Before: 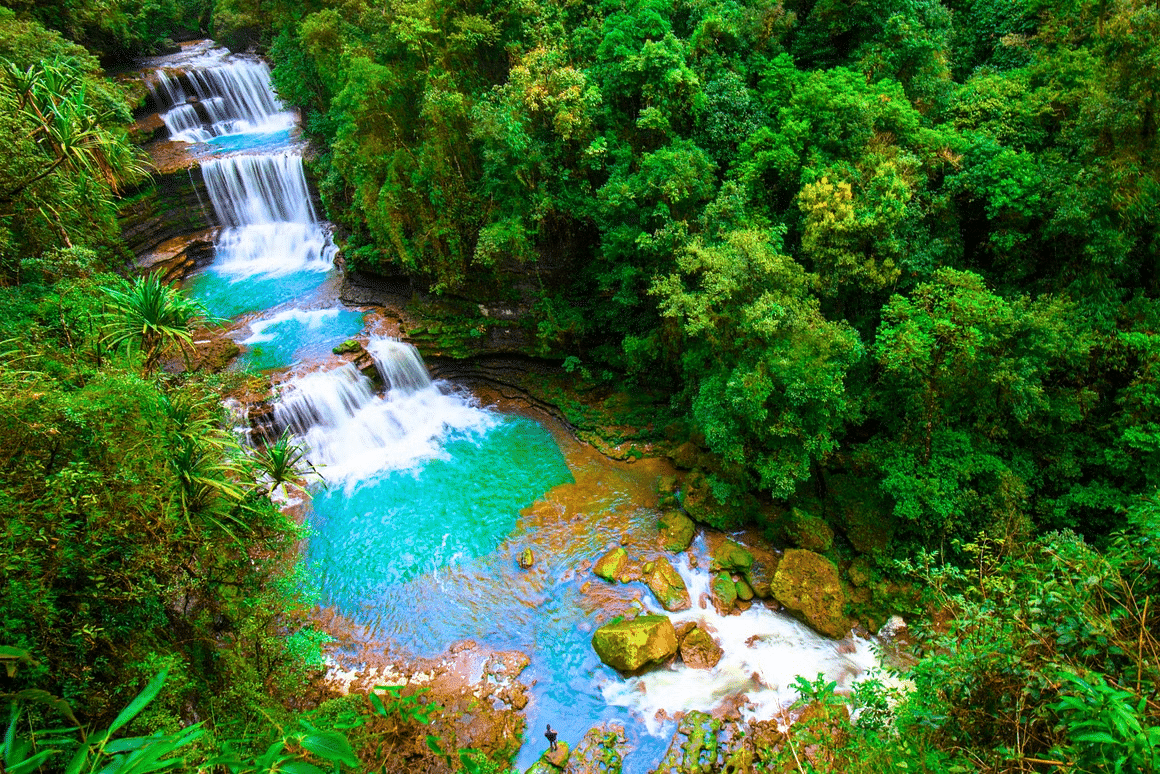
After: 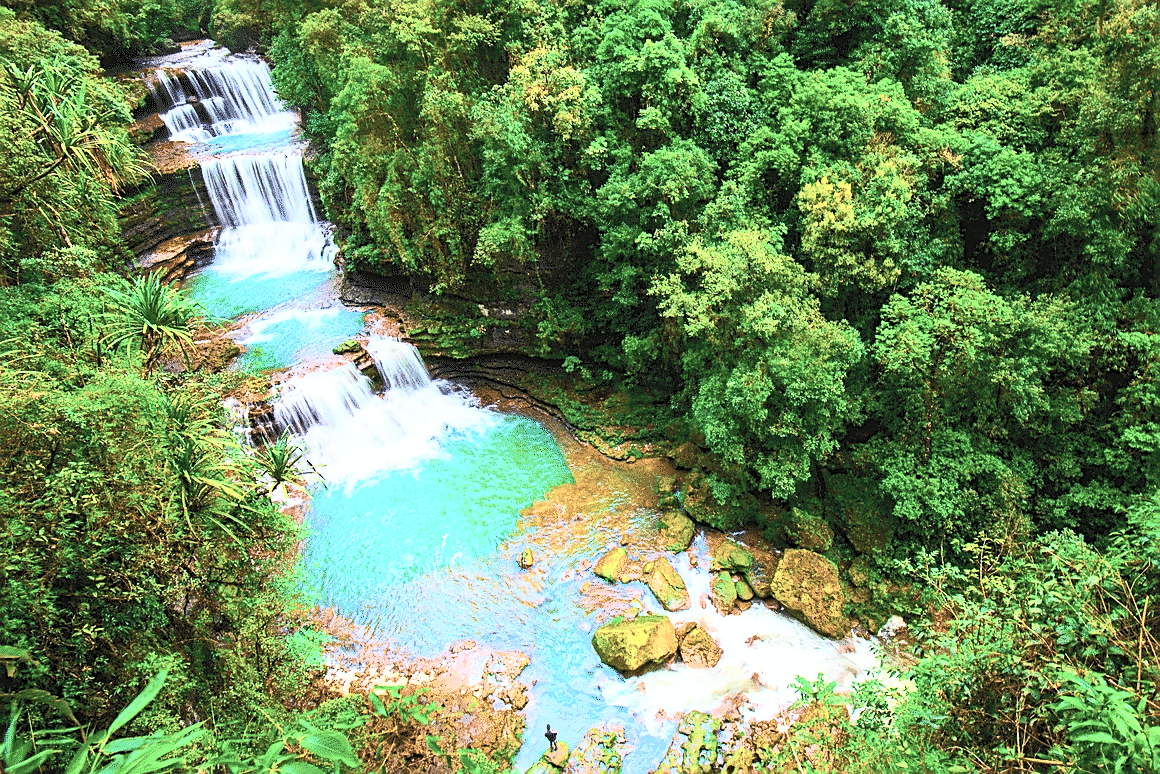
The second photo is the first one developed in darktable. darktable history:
velvia: on, module defaults
contrast brightness saturation: contrast 0.415, brightness 0.556, saturation -0.194
levels: mode automatic, levels [0, 0.394, 0.787]
sharpen: on, module defaults
